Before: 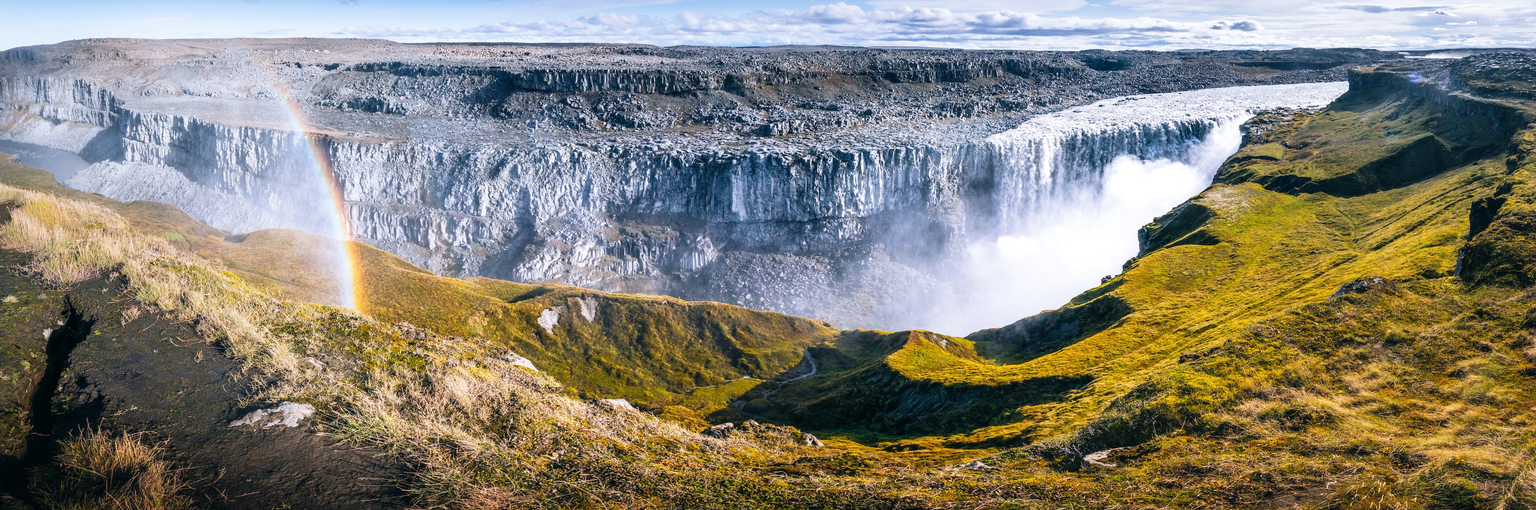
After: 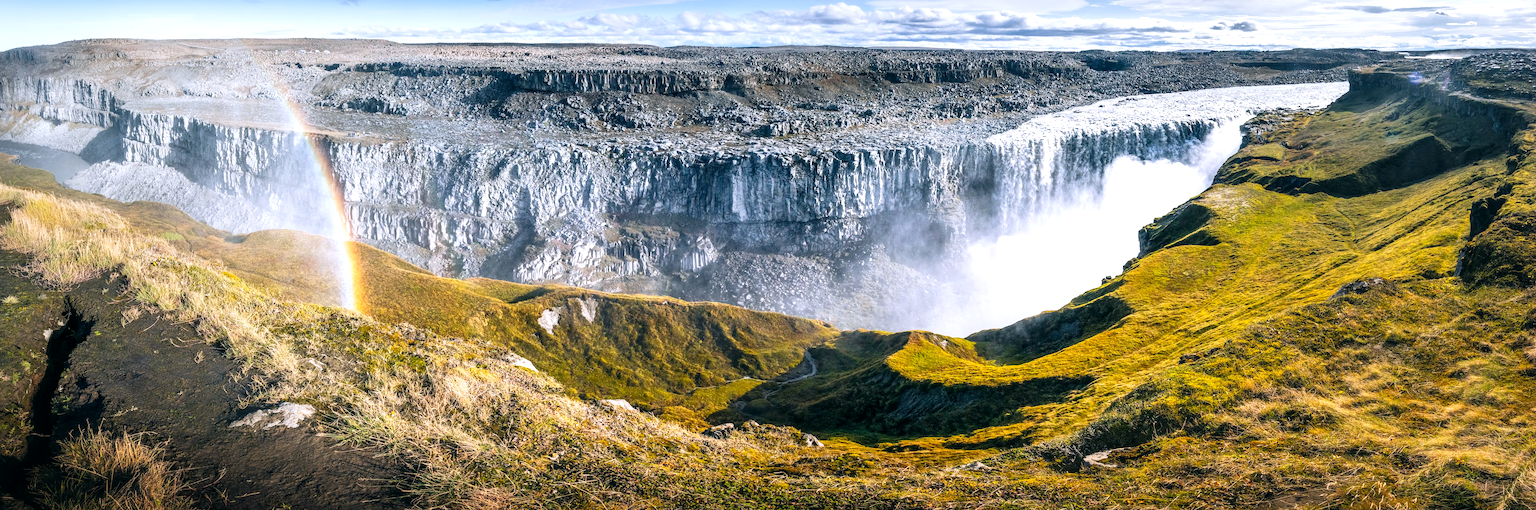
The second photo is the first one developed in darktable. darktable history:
exposure: exposure 0.207 EV, compensate highlight preservation false
rgb curve: curves: ch2 [(0, 0) (0.567, 0.512) (1, 1)], mode RGB, independent channels
local contrast: highlights 100%, shadows 100%, detail 120%, midtone range 0.2
